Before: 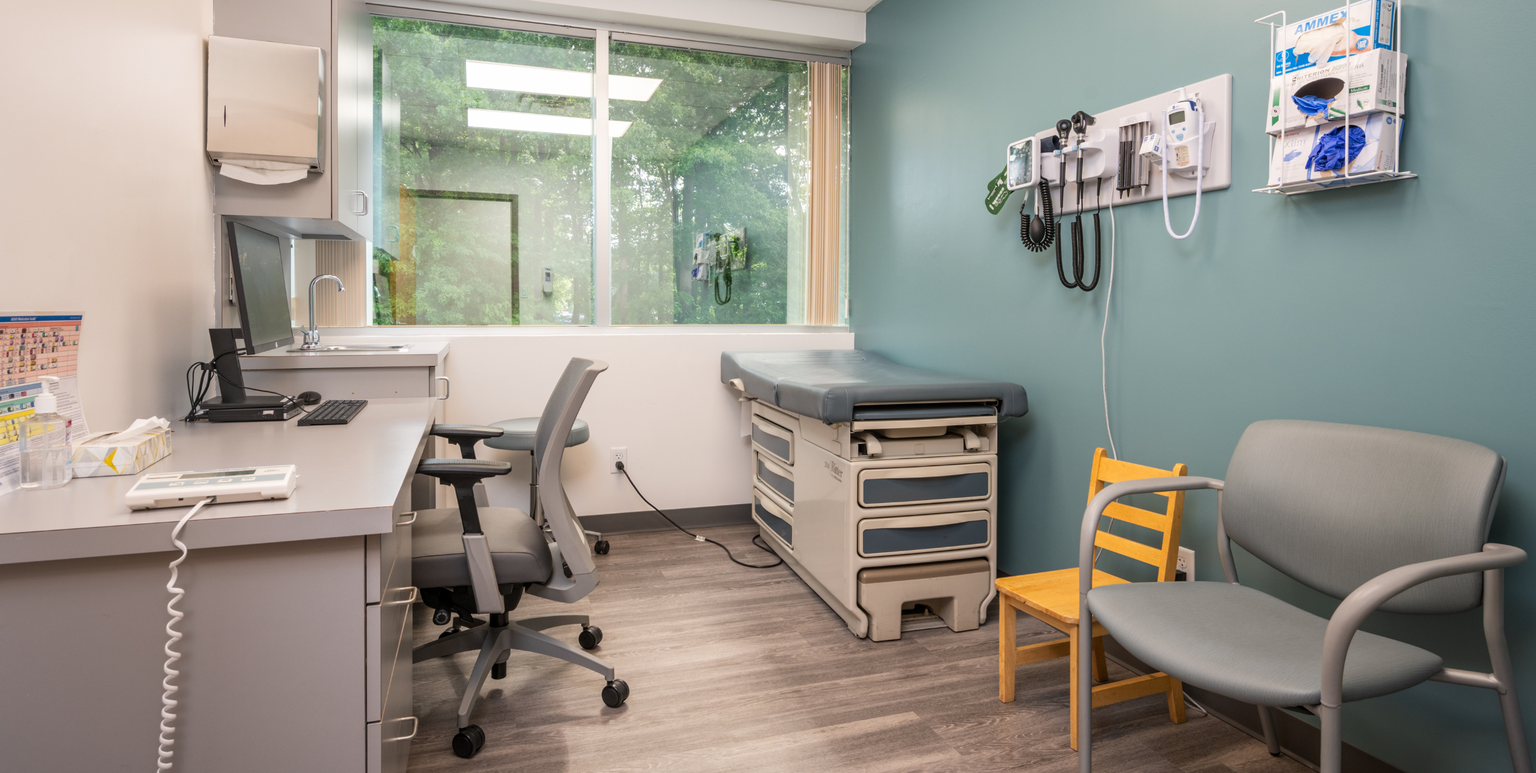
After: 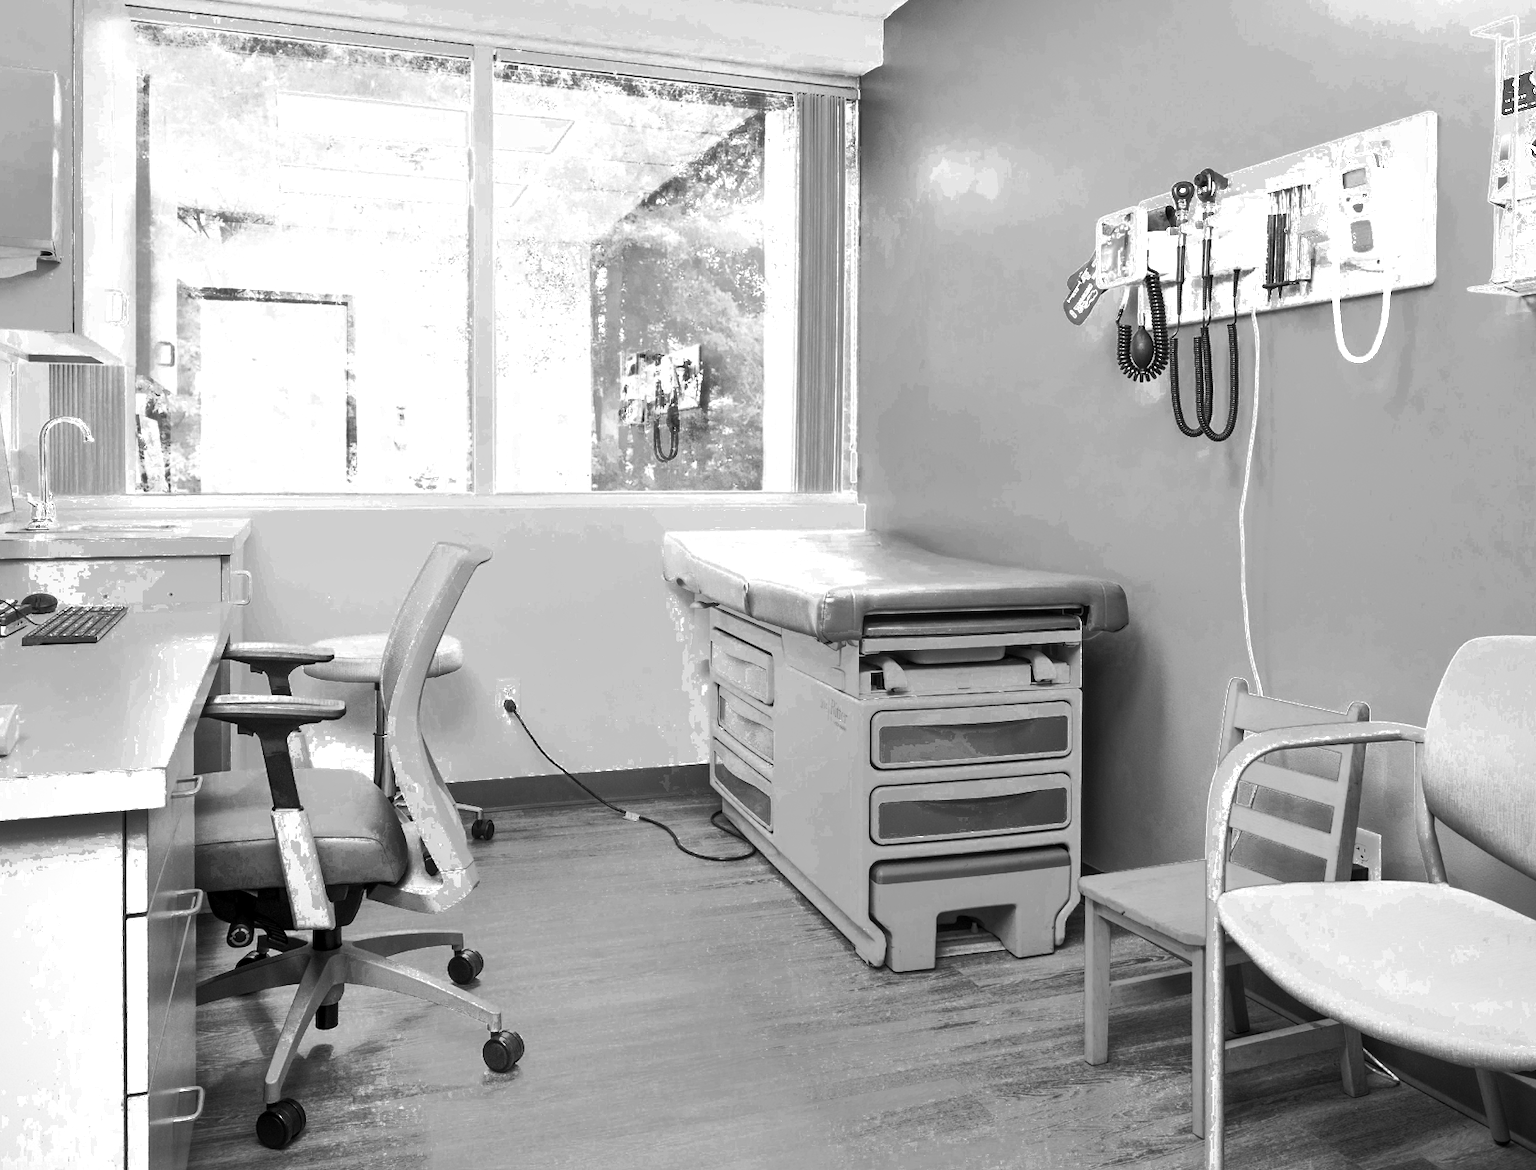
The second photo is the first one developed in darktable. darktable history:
contrast brightness saturation: contrast 1, brightness 1, saturation 1
crop and rotate: left 18.442%, right 15.508%
color balance rgb: linear chroma grading › global chroma 18.9%, perceptual saturation grading › global saturation 20%, perceptual saturation grading › highlights -25%, perceptual saturation grading › shadows 50%, global vibrance 18.93%
exposure: black level correction 0, exposure 0.3 EV, compensate highlight preservation false
tone curve: curves: ch0 [(0, 0.01) (0.058, 0.039) (0.159, 0.117) (0.282, 0.327) (0.45, 0.534) (0.676, 0.751) (0.89, 0.919) (1, 1)]; ch1 [(0, 0) (0.094, 0.081) (0.285, 0.299) (0.385, 0.403) (0.447, 0.455) (0.495, 0.496) (0.544, 0.552) (0.589, 0.612) (0.722, 0.728) (1, 1)]; ch2 [(0, 0) (0.257, 0.217) (0.43, 0.421) (0.498, 0.507) (0.531, 0.544) (0.56, 0.579) (0.625, 0.642) (1, 1)], color space Lab, independent channels, preserve colors none
local contrast: mode bilateral grid, contrast 70, coarseness 75, detail 180%, midtone range 0.2
color zones: curves: ch0 [(0.002, 0.589) (0.107, 0.484) (0.146, 0.249) (0.217, 0.352) (0.309, 0.525) (0.39, 0.404) (0.455, 0.169) (0.597, 0.055) (0.724, 0.212) (0.775, 0.691) (0.869, 0.571) (1, 0.587)]; ch1 [(0, 0) (0.143, 0) (0.286, 0) (0.429, 0) (0.571, 0) (0.714, 0) (0.857, 0)]
